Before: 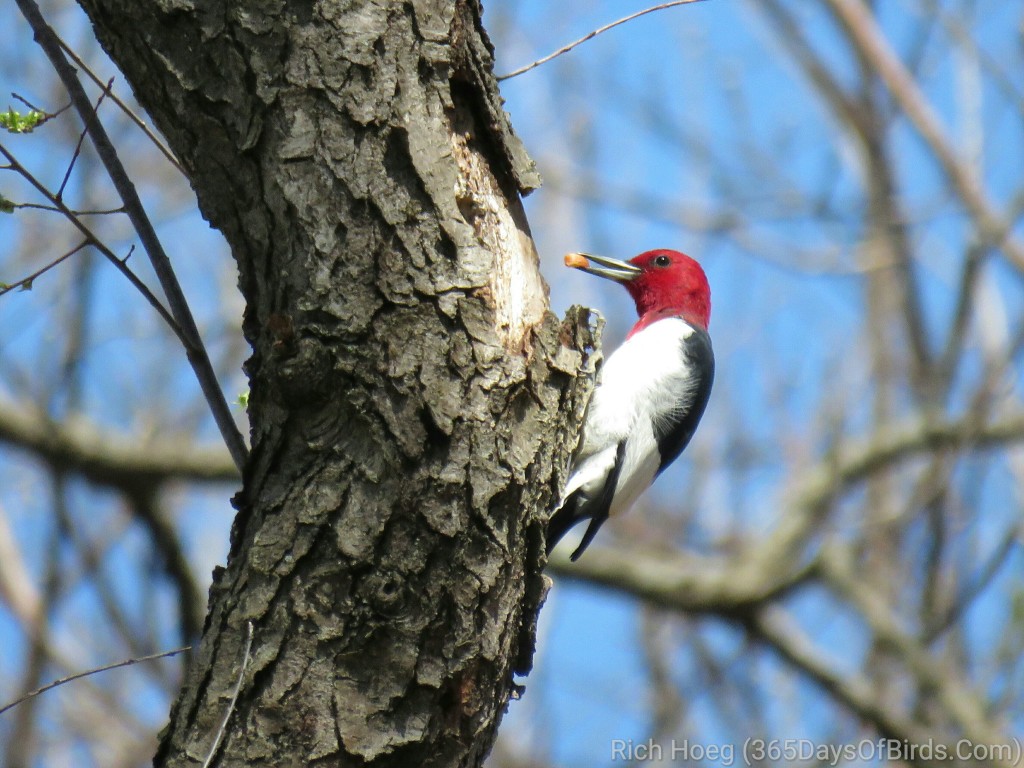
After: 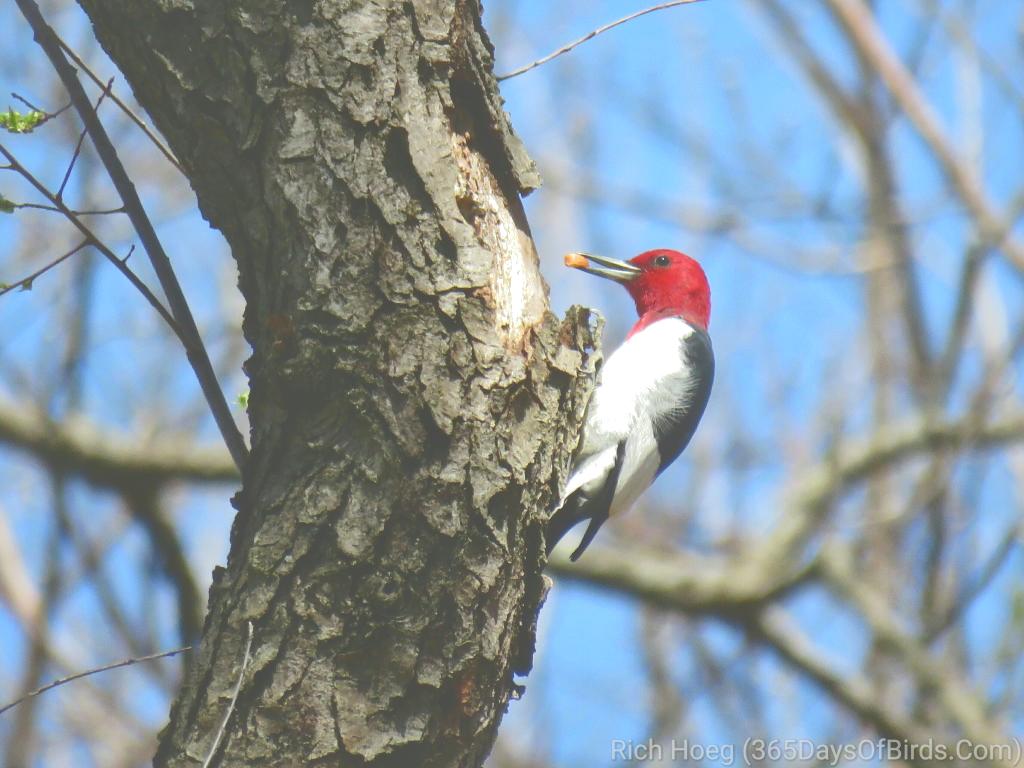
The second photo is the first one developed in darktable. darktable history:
shadows and highlights: shadows -68.96, highlights 34.4, highlights color adjustment 56.43%, soften with gaussian
local contrast: mode bilateral grid, contrast 20, coarseness 49, detail 132%, midtone range 0.2
tone curve: curves: ch0 [(0, 0) (0.003, 0.346) (0.011, 0.346) (0.025, 0.346) (0.044, 0.35) (0.069, 0.354) (0.1, 0.361) (0.136, 0.368) (0.177, 0.381) (0.224, 0.395) (0.277, 0.421) (0.335, 0.458) (0.399, 0.502) (0.468, 0.556) (0.543, 0.617) (0.623, 0.685) (0.709, 0.748) (0.801, 0.814) (0.898, 0.865) (1, 1)], color space Lab, independent channels, preserve colors none
